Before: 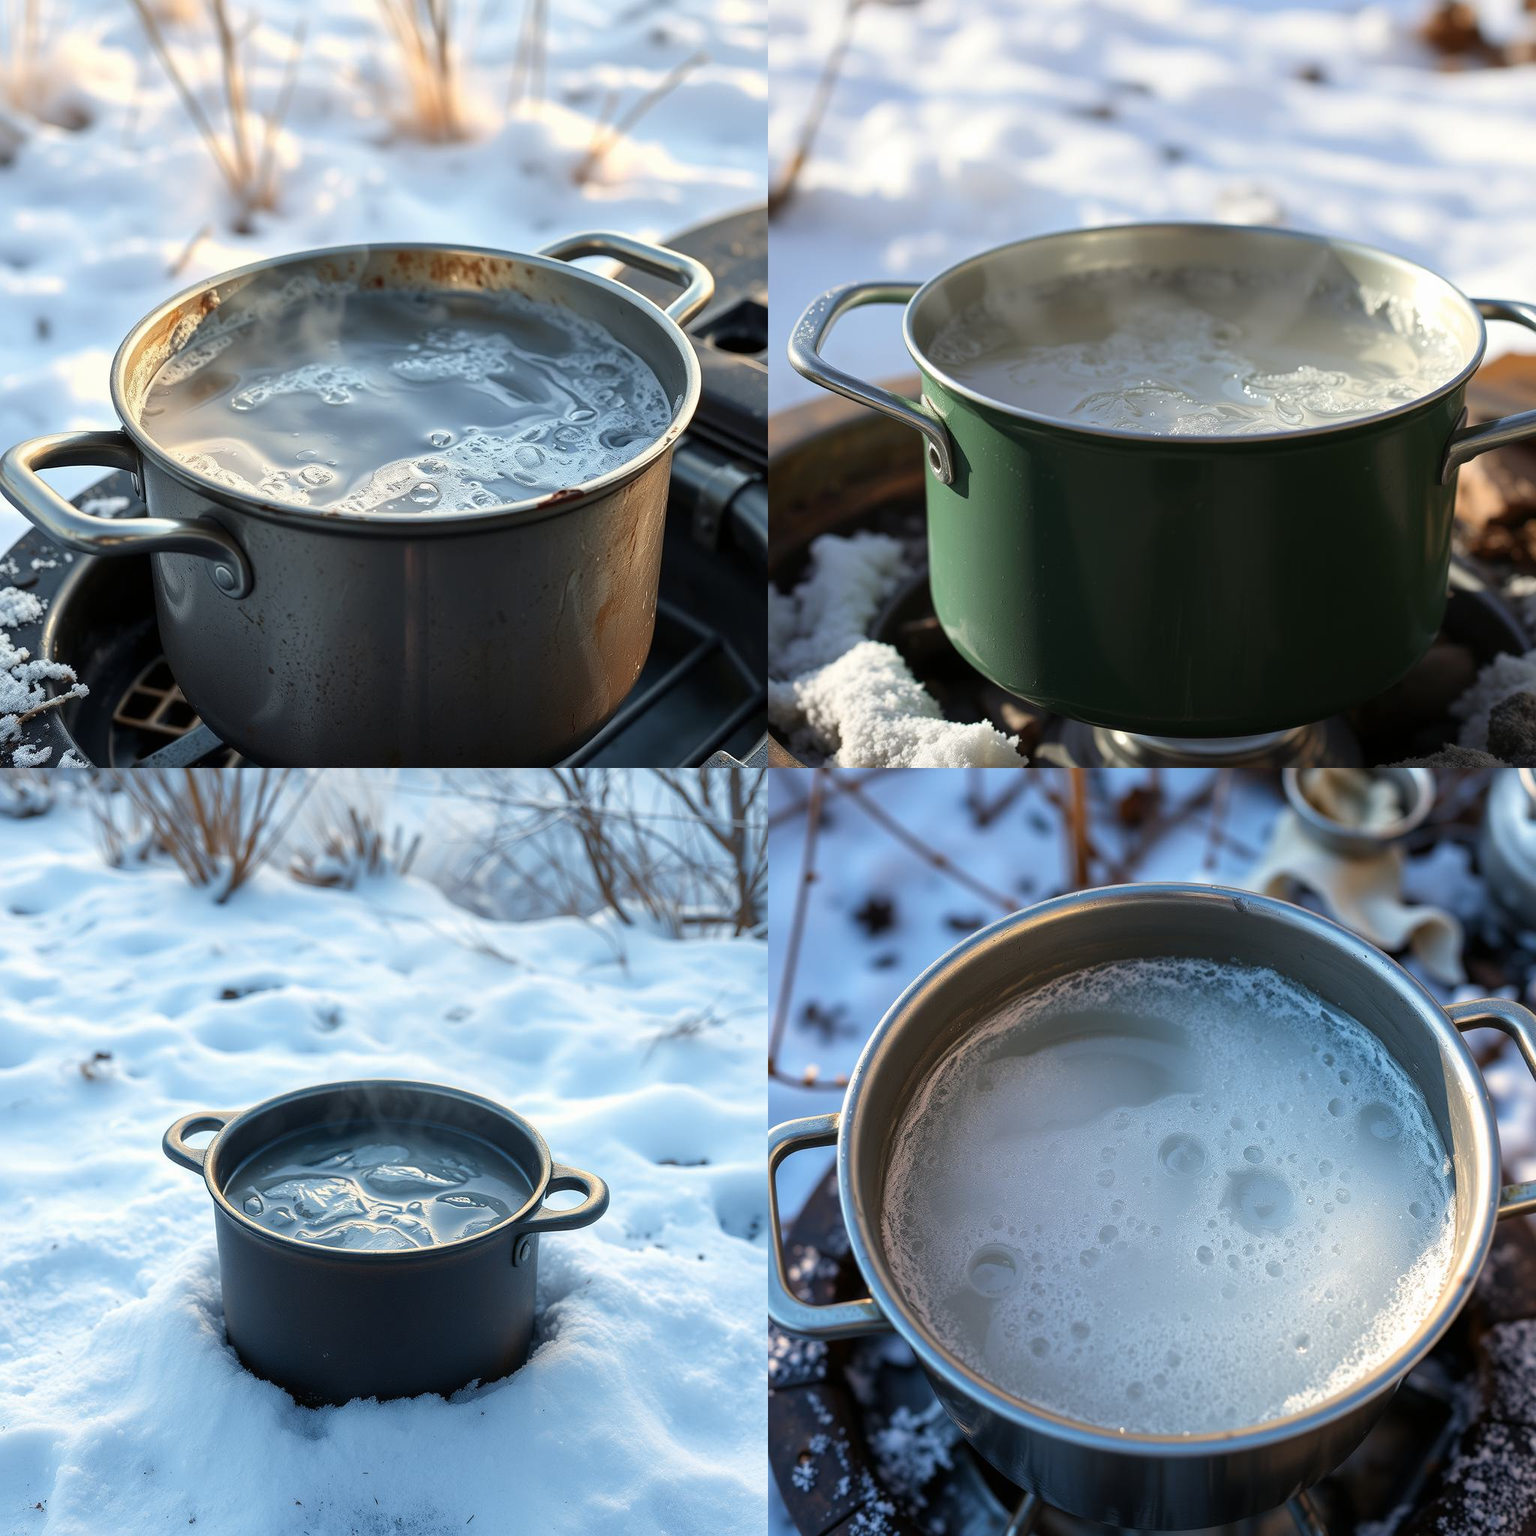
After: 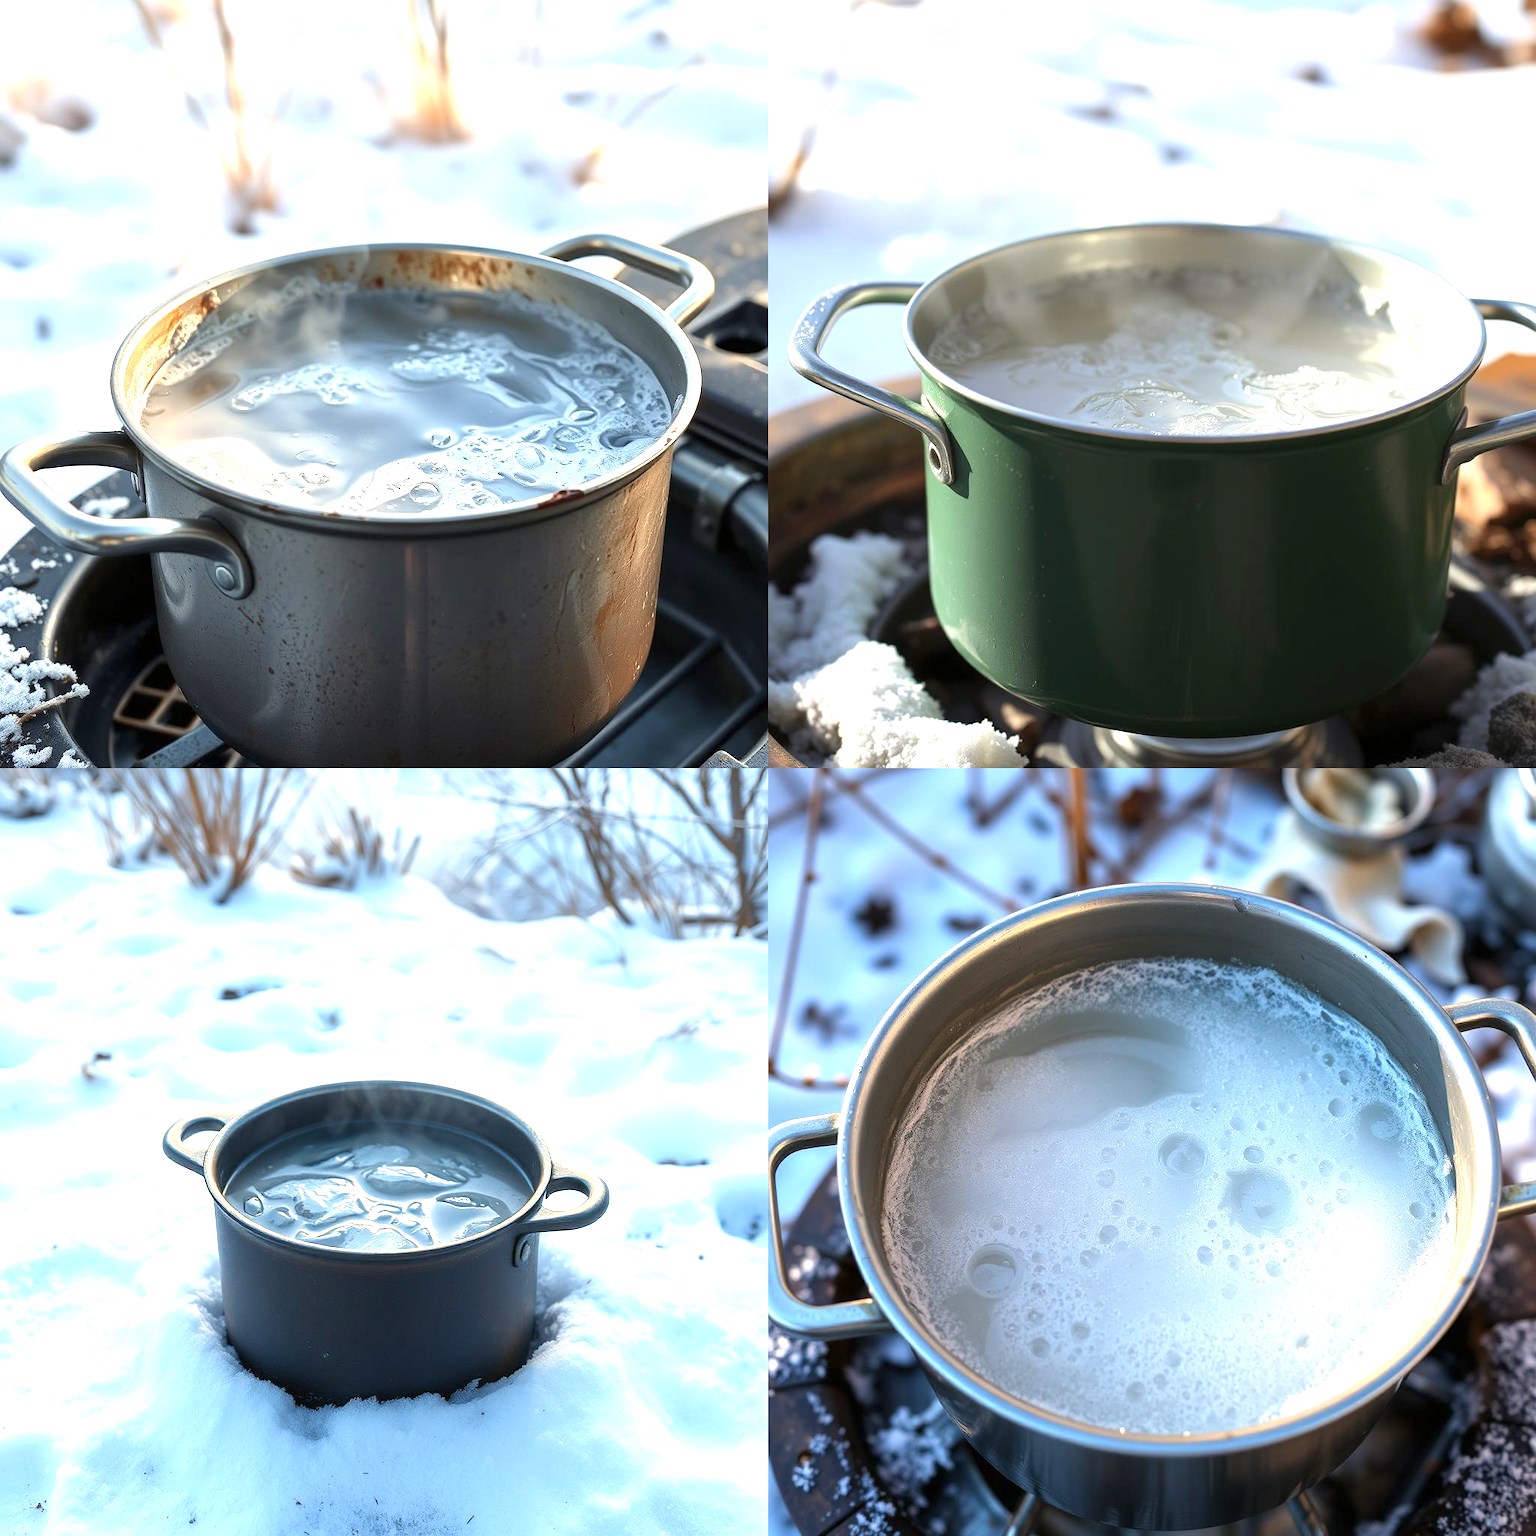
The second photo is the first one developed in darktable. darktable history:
exposure: black level correction 0, exposure 0.937 EV, compensate exposure bias true, compensate highlight preservation false
